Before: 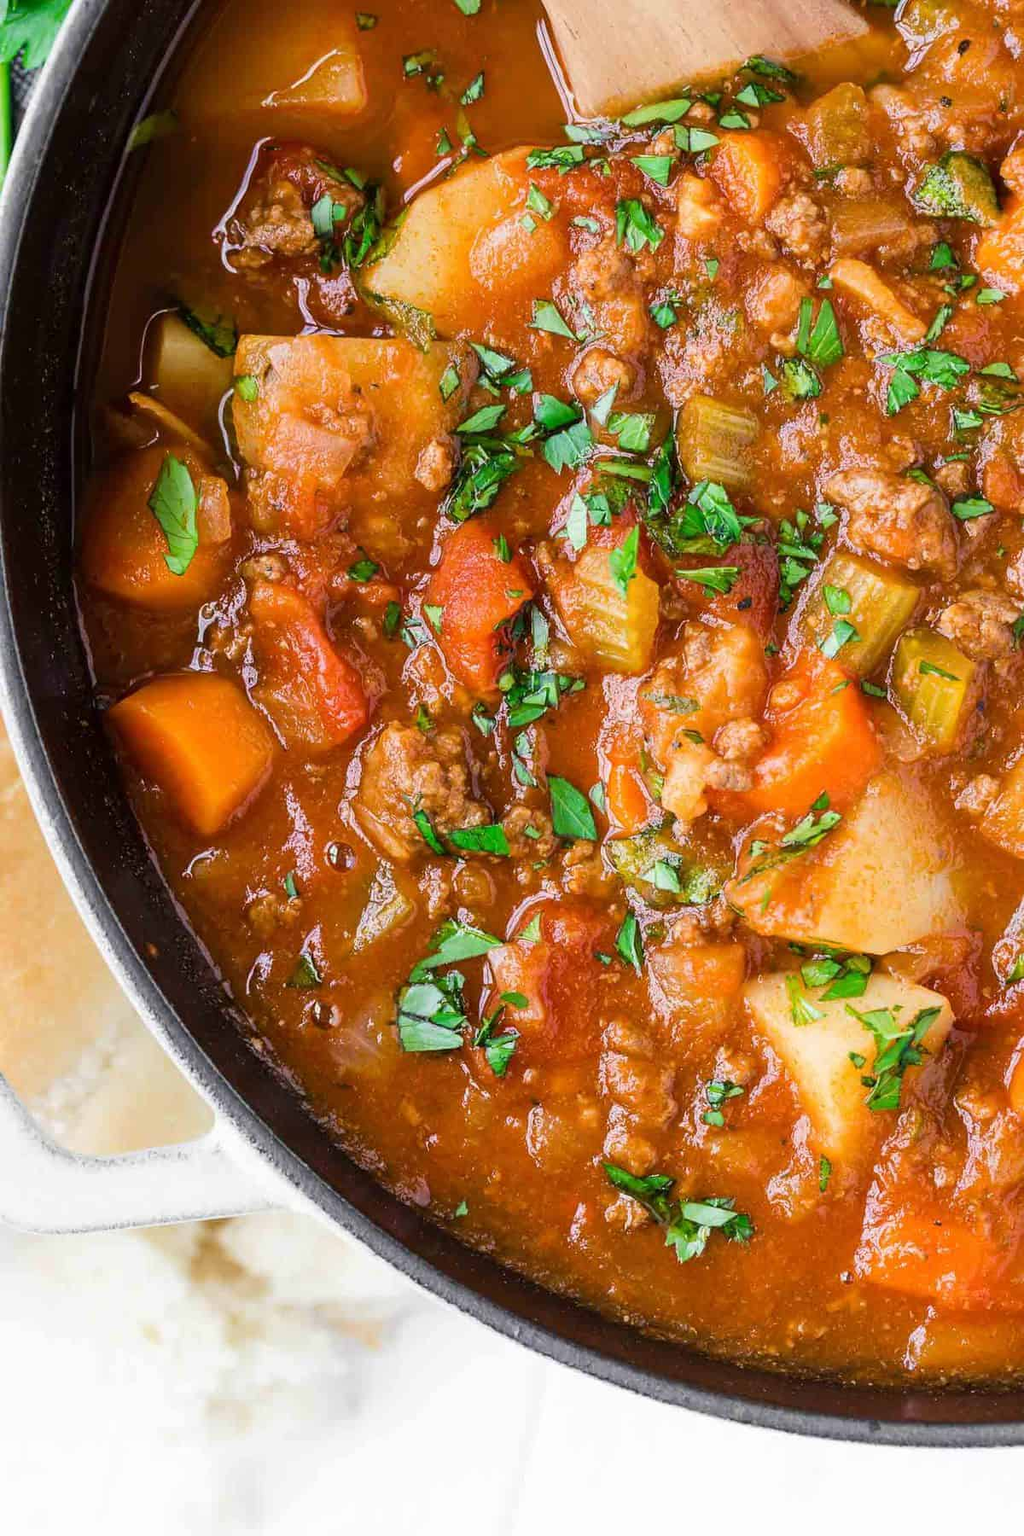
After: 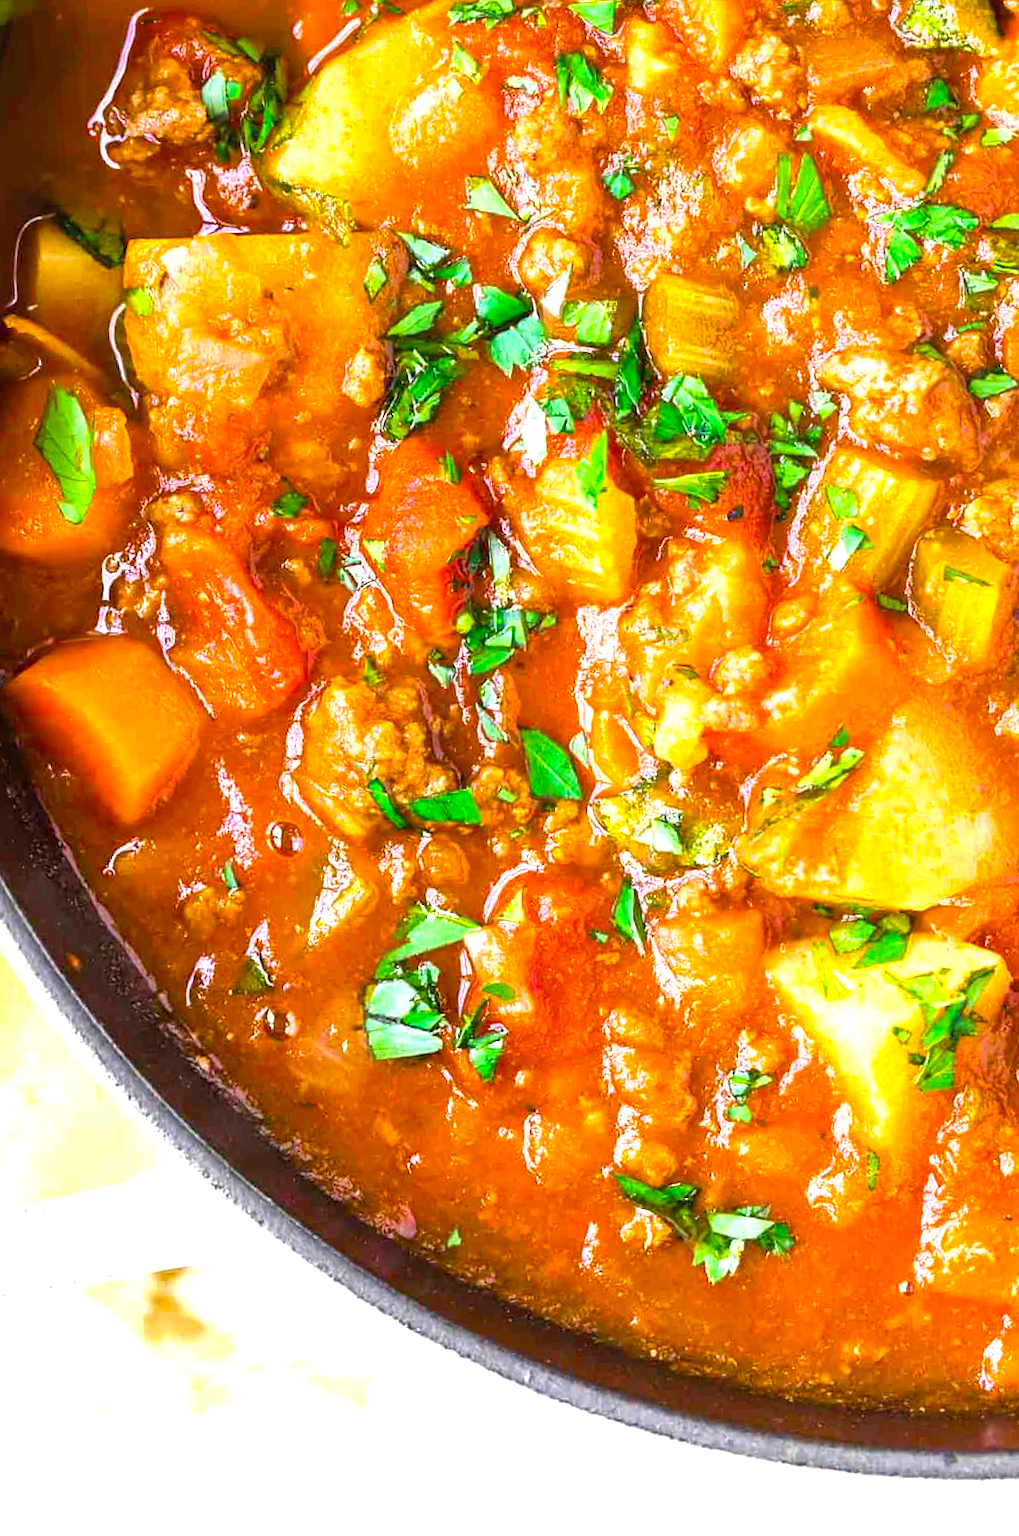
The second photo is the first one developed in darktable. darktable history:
crop and rotate: angle 3.83°, left 6.075%, top 5.681%
shadows and highlights: shadows 25.36, highlights -23.63
exposure: black level correction 0, exposure 1.1 EV, compensate highlight preservation false
contrast brightness saturation: contrast -0.015, brightness -0.006, saturation 0.041
color balance rgb: perceptual saturation grading › global saturation 30.181%, global vibrance 9.27%
